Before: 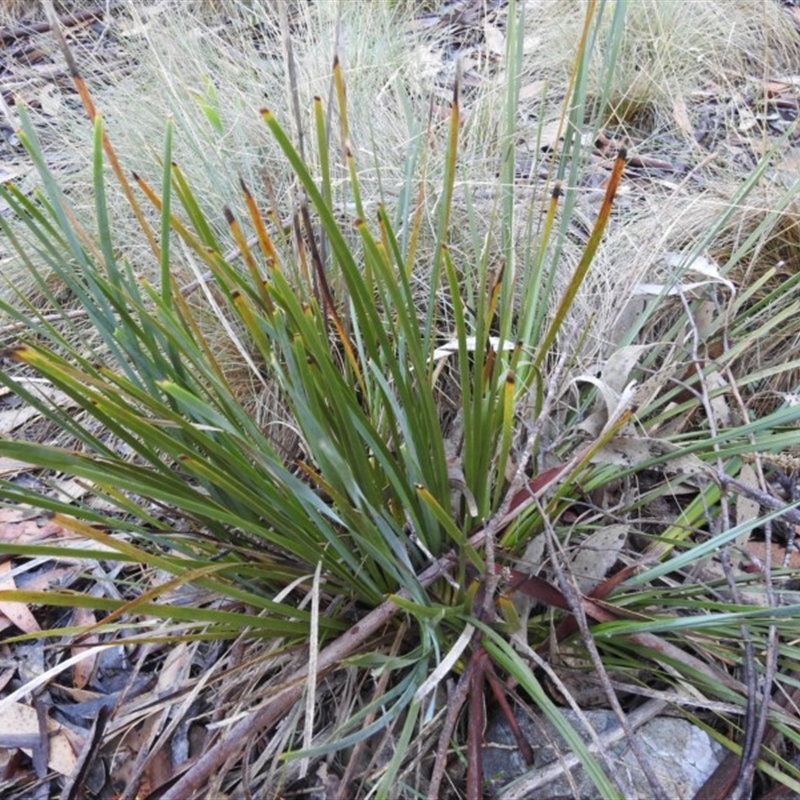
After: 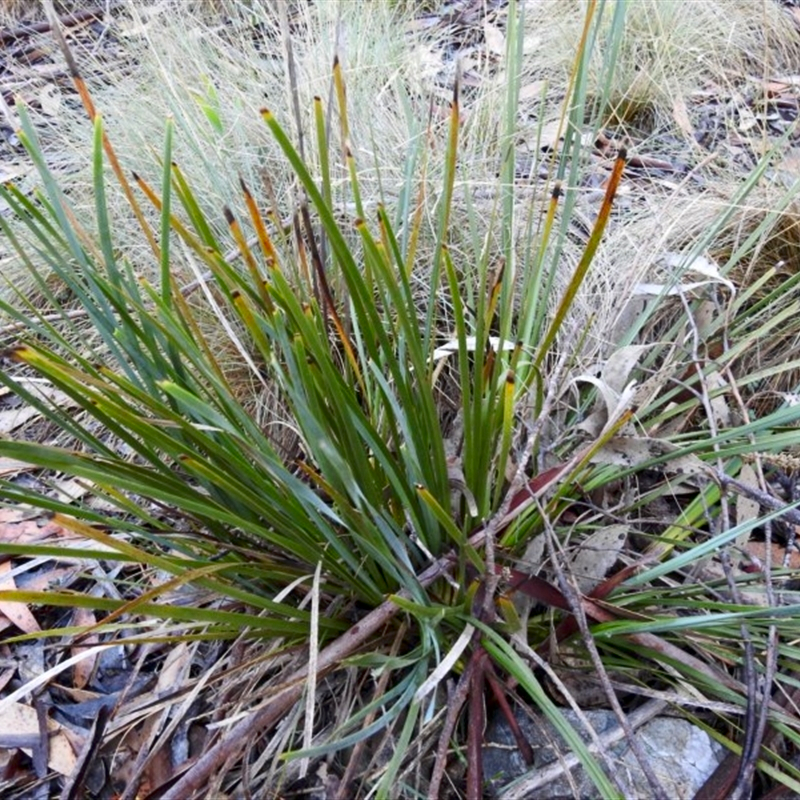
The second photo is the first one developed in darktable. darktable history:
contrast brightness saturation: contrast 0.13, brightness -0.047, saturation 0.151
exposure: black level correction 0.004, exposure 0.017 EV, compensate highlight preservation false
